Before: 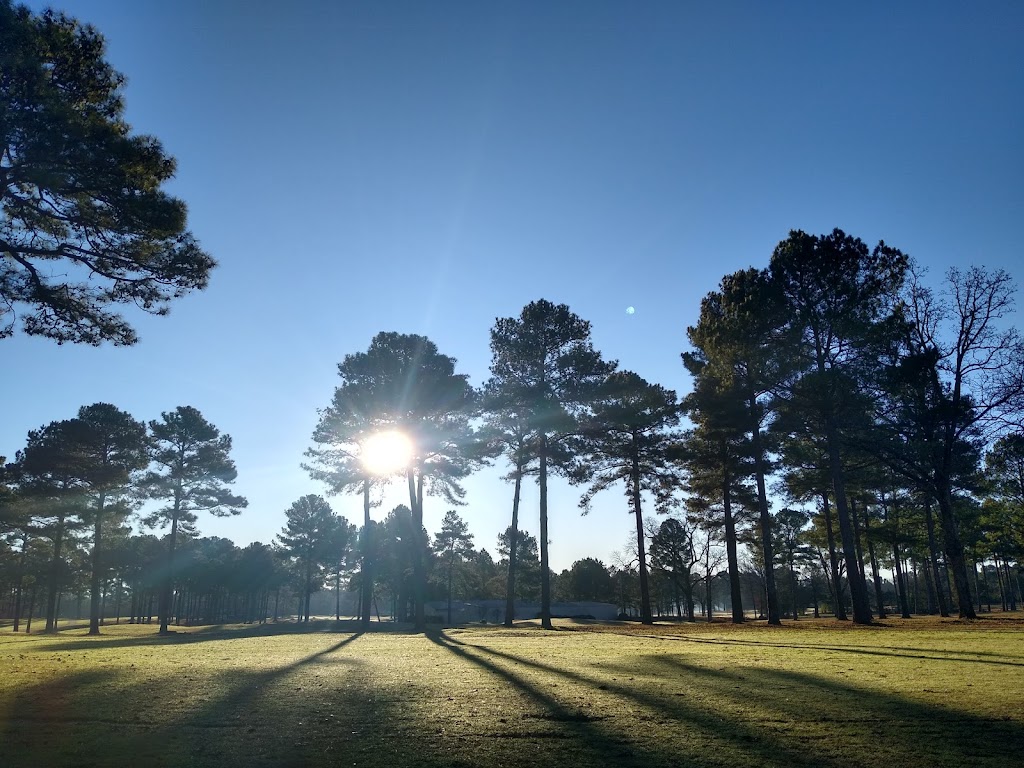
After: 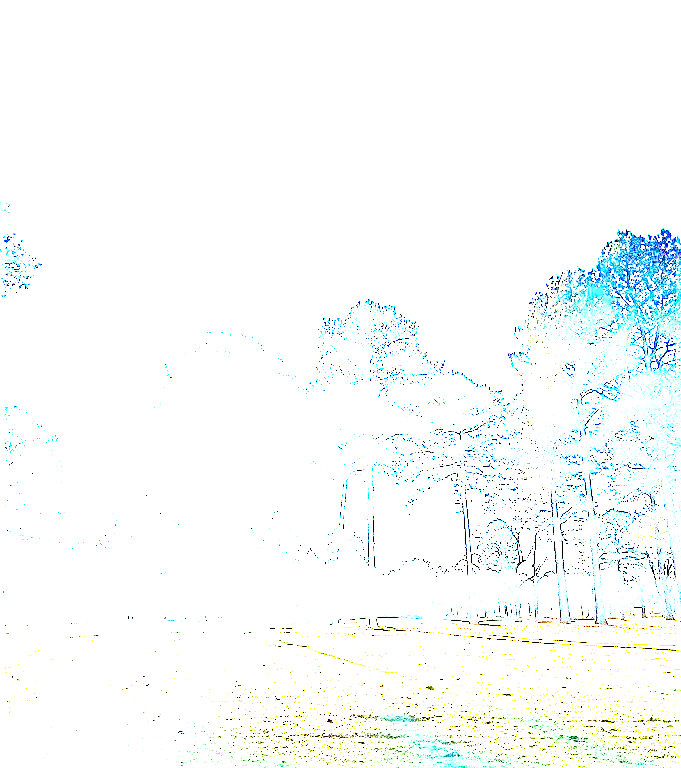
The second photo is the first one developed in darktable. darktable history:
crop: left 16.899%, right 16.556%
exposure: exposure 8 EV, compensate highlight preservation false
sharpen: amount 0.75
